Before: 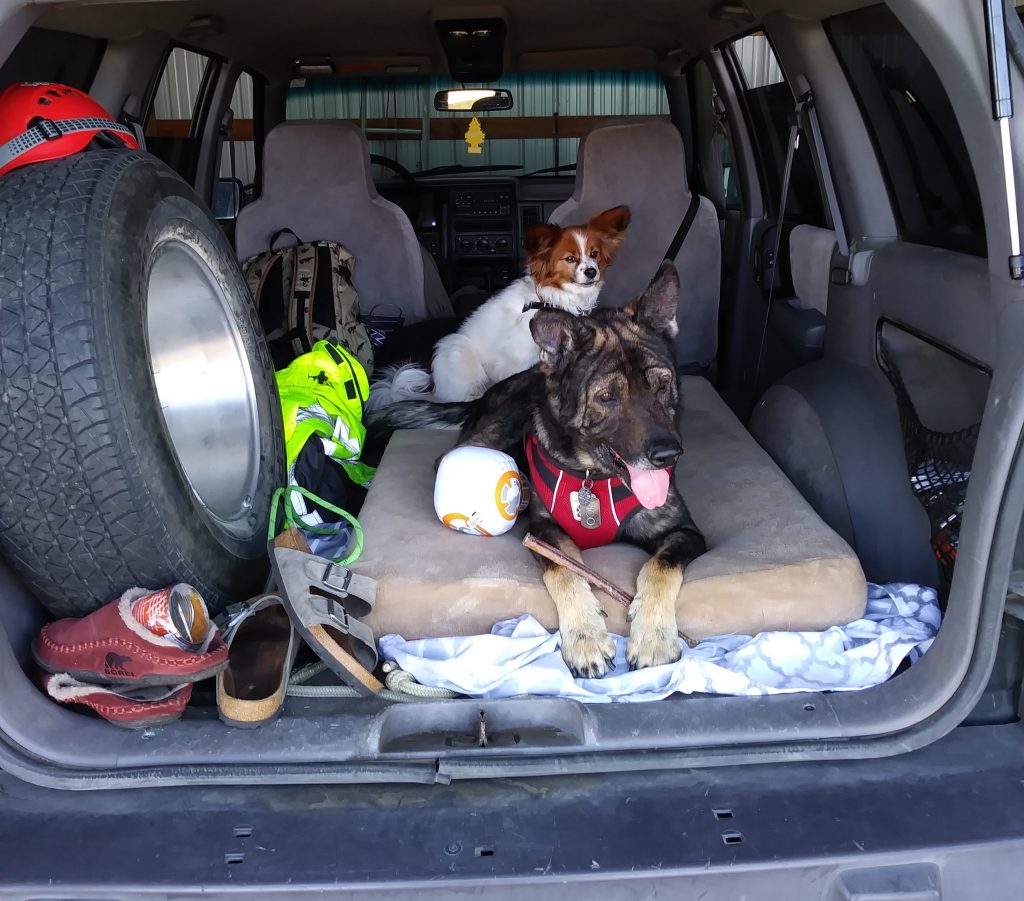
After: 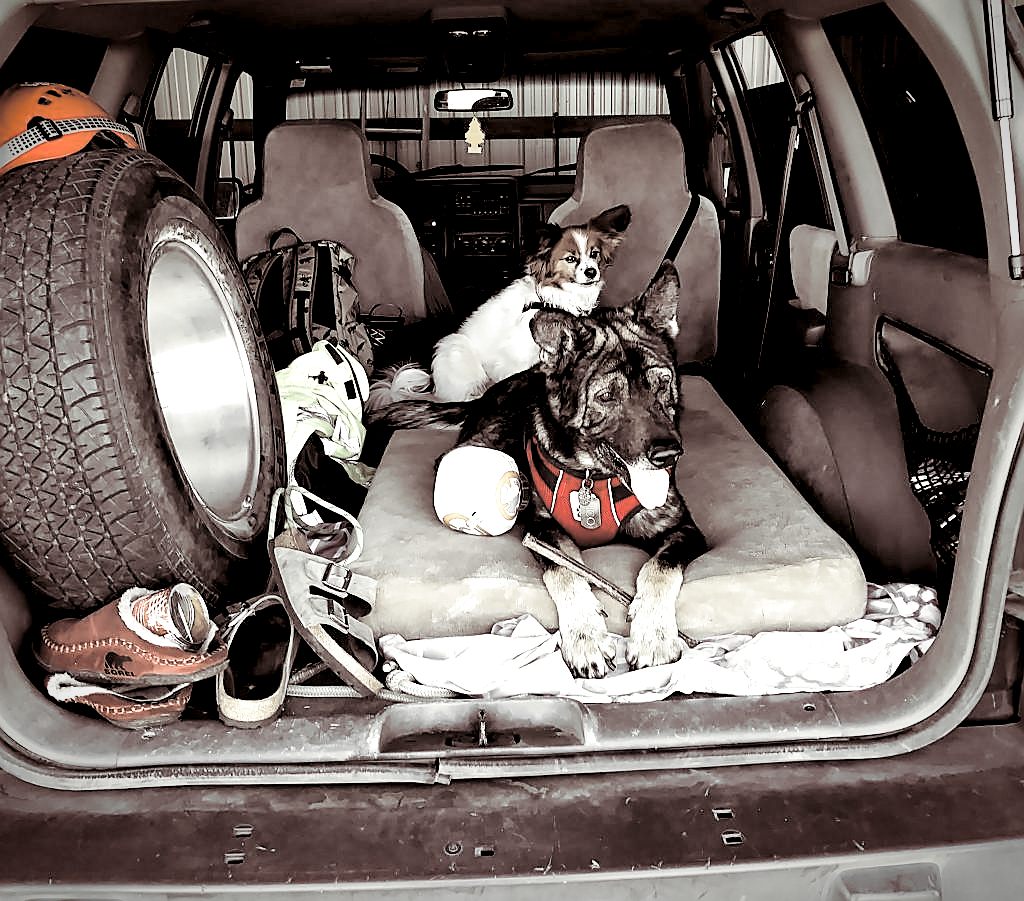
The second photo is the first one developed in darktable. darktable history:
exposure: exposure 0.2 EV, compensate highlight preservation false
shadows and highlights: shadows 32, highlights -32, soften with gaussian
tone curve: curves: ch0 [(0, 0) (0.004, 0.001) (0.133, 0.112) (0.325, 0.362) (0.832, 0.893) (1, 1)], color space Lab, linked channels, preserve colors none
contrast brightness saturation: brightness 0.18, saturation -0.5
vignetting: fall-off start 88.53%, fall-off radius 44.2%, saturation 0.376, width/height ratio 1.161
levels: levels [0.116, 0.574, 1]
color zones: curves: ch1 [(0, 0.831) (0.08, 0.771) (0.157, 0.268) (0.241, 0.207) (0.562, -0.005) (0.714, -0.013) (0.876, 0.01) (1, 0.831)]
split-toning: shadows › saturation 0.24, highlights › hue 54°, highlights › saturation 0.24
contrast equalizer: octaves 7, y [[0.528, 0.548, 0.563, 0.562, 0.546, 0.526], [0.55 ×6], [0 ×6], [0 ×6], [0 ×6]]
color correction: highlights a* -5.3, highlights b* 9.8, shadows a* 9.8, shadows b* 24.26
local contrast: mode bilateral grid, contrast 25, coarseness 60, detail 151%, midtone range 0.2
sharpen: radius 1.4, amount 1.25, threshold 0.7
